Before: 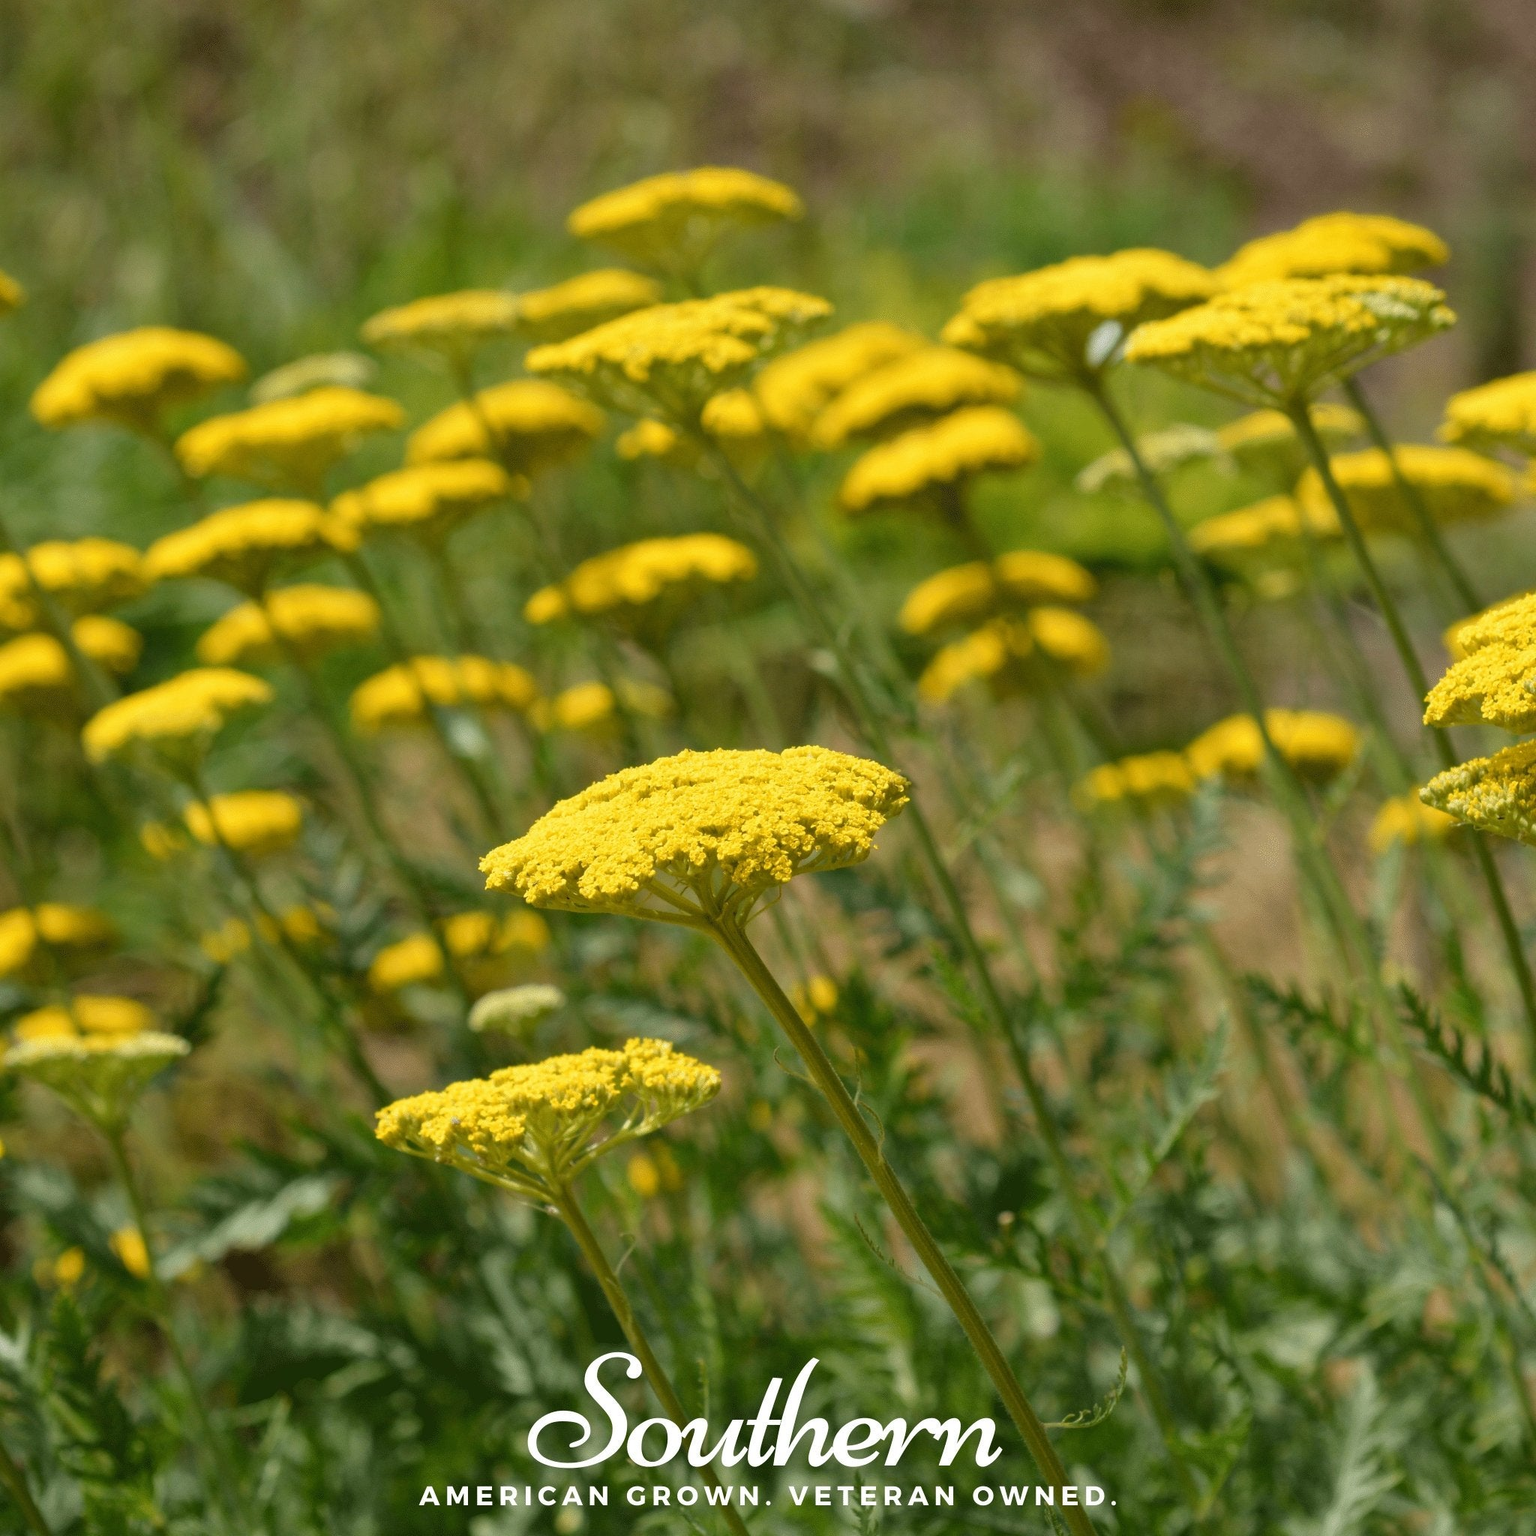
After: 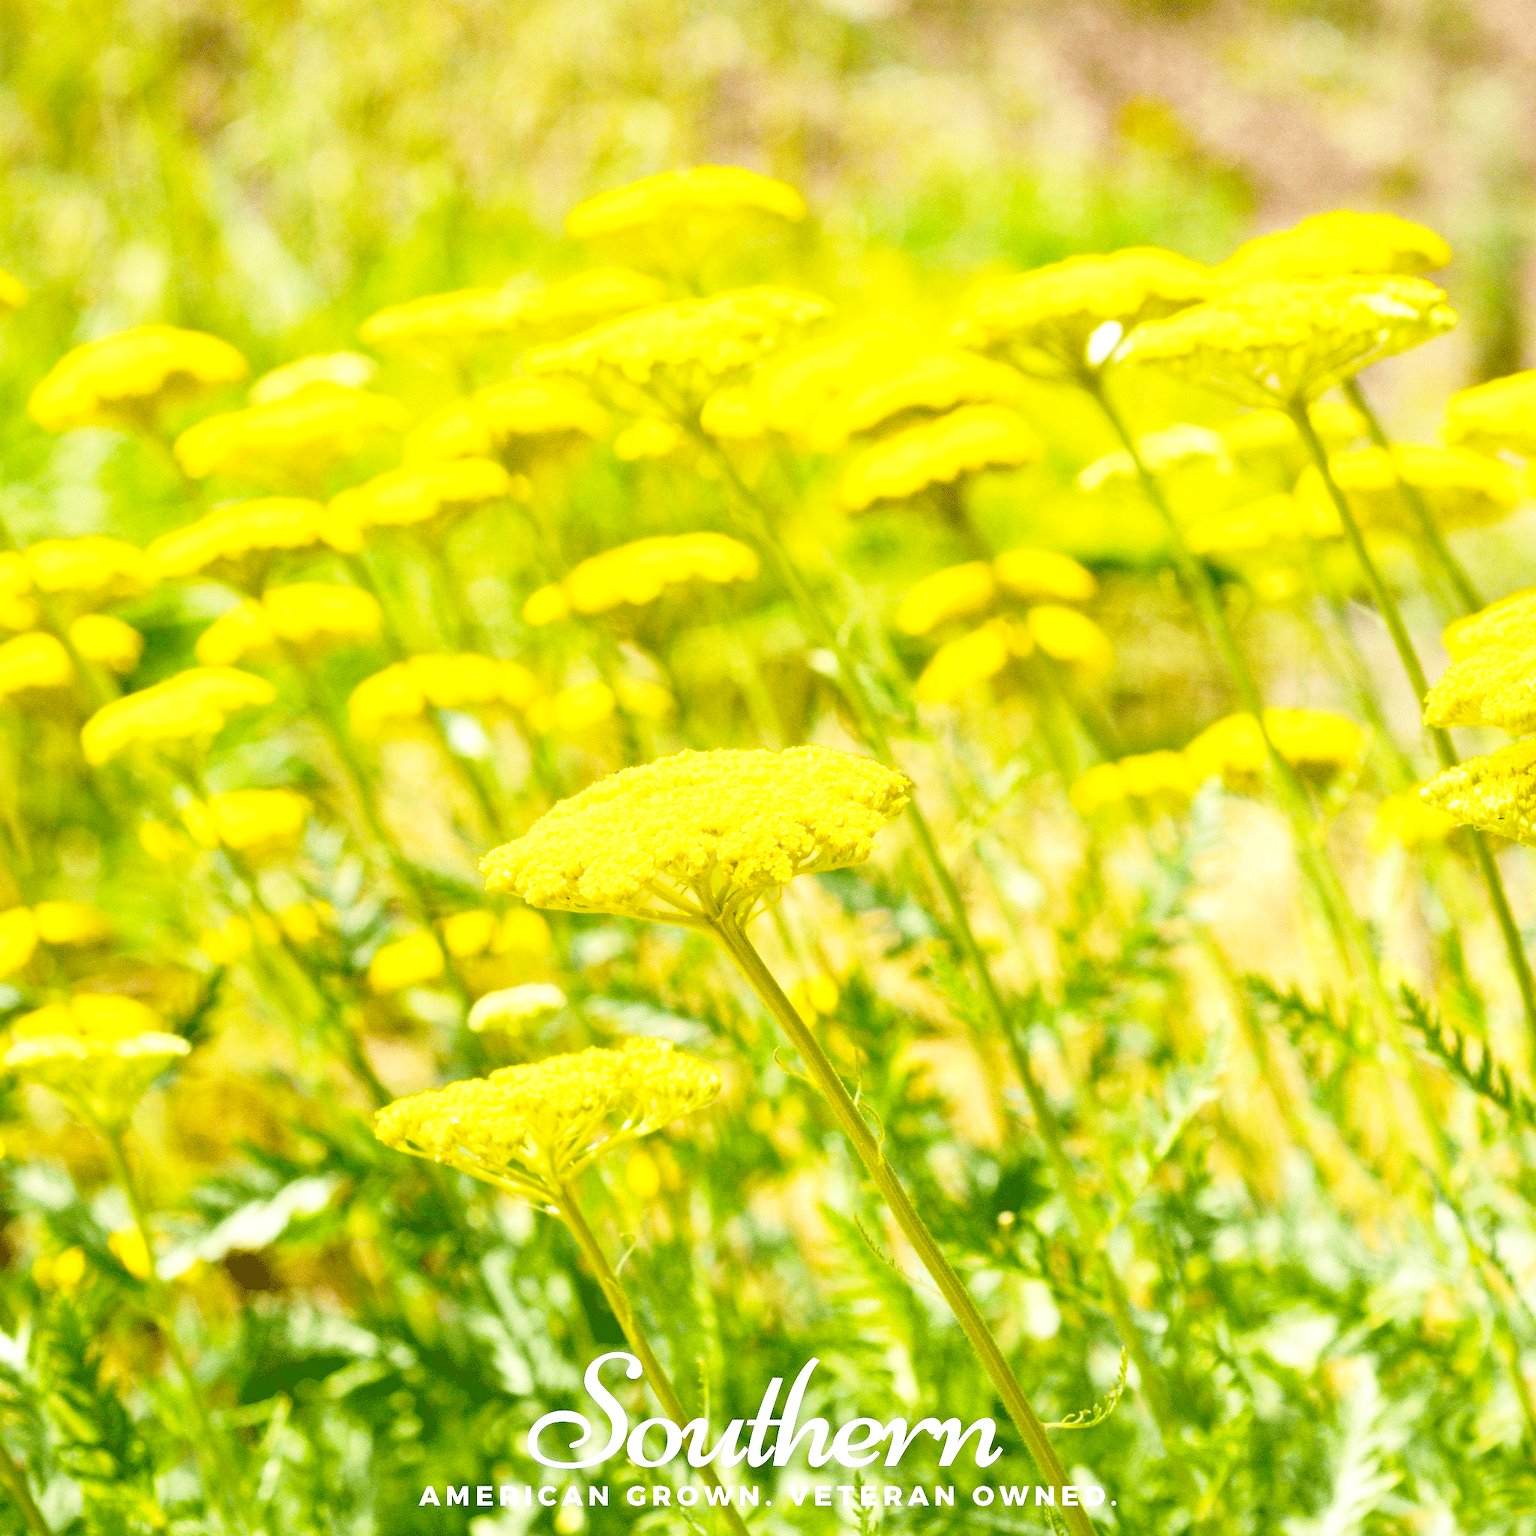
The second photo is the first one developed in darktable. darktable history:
color balance rgb: perceptual saturation grading › global saturation 30%, global vibrance 20%
contrast brightness saturation: saturation -0.17
exposure: black level correction 0, exposure 1.6 EV, compensate exposure bias true, compensate highlight preservation false
base curve: curves: ch0 [(0, 0) (0.028, 0.03) (0.121, 0.232) (0.46, 0.748) (0.859, 0.968) (1, 1)], preserve colors none
